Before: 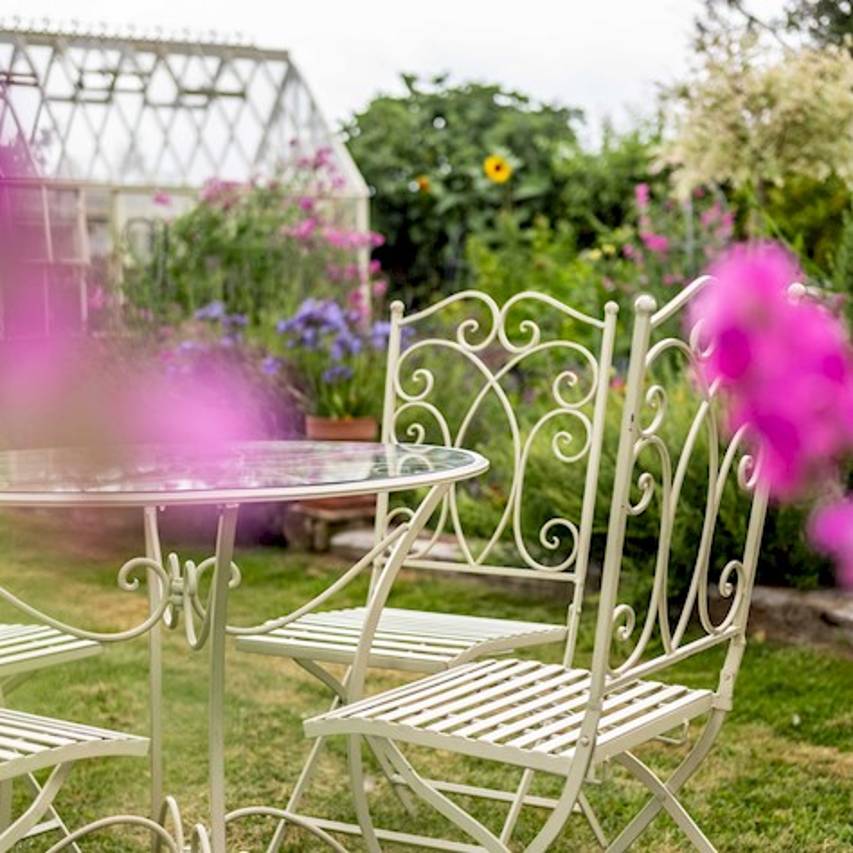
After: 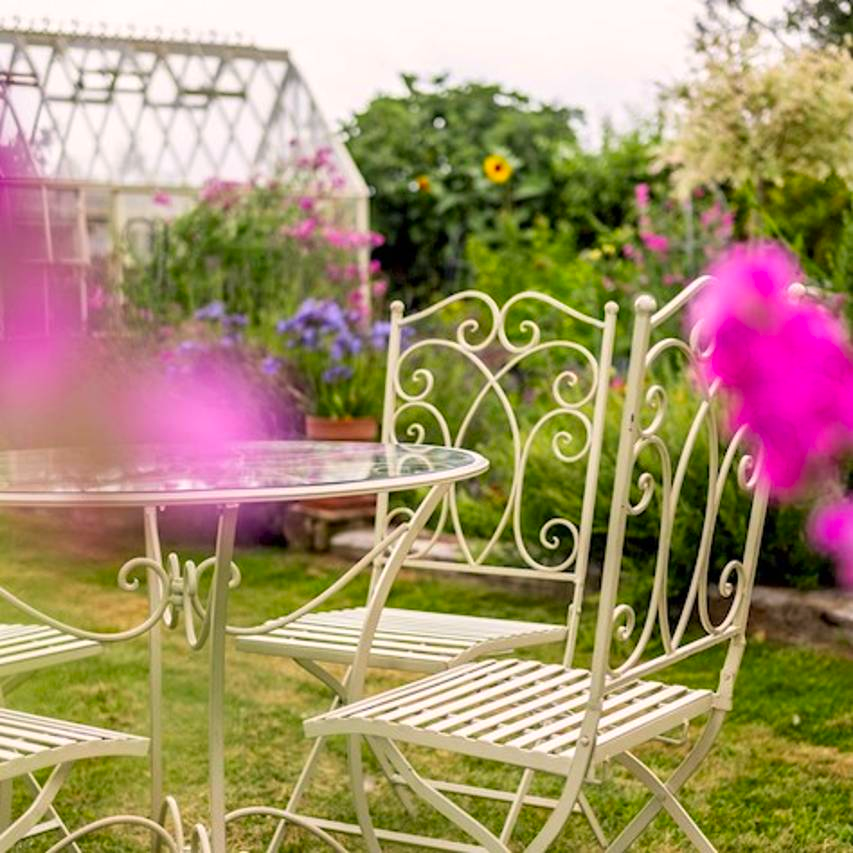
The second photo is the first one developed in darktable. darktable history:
color correction: highlights a* 3.19, highlights b* 2.2, saturation 1.23
